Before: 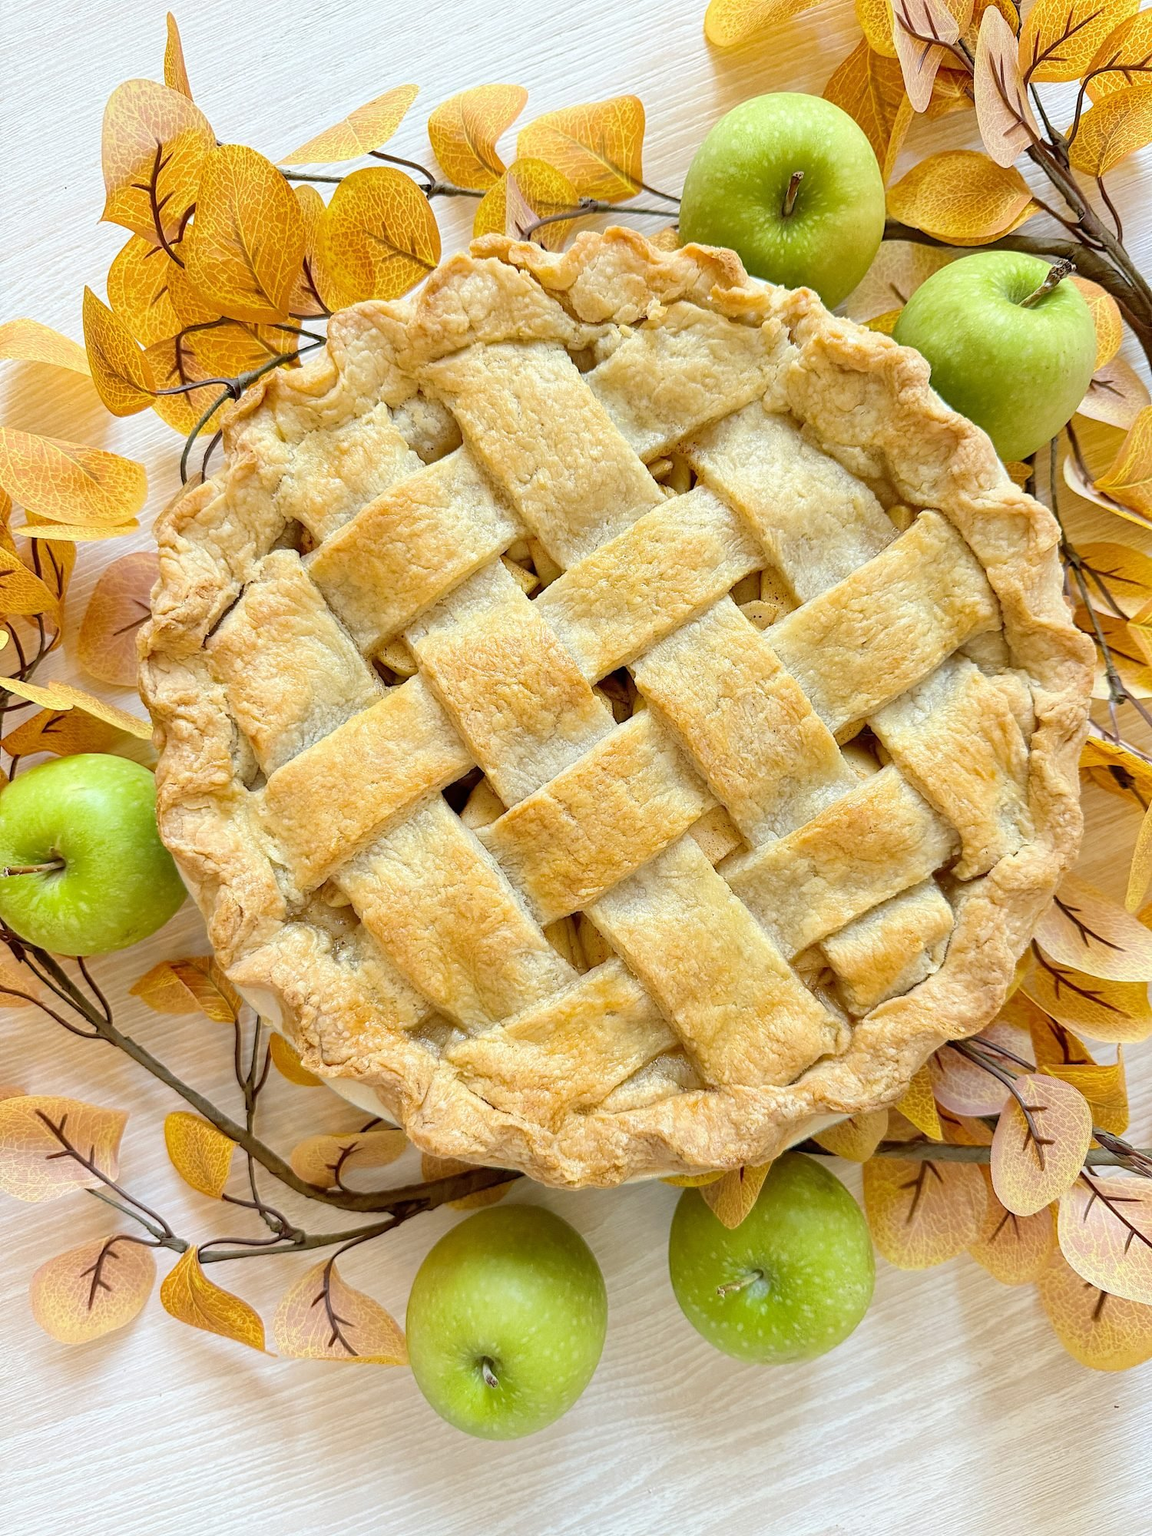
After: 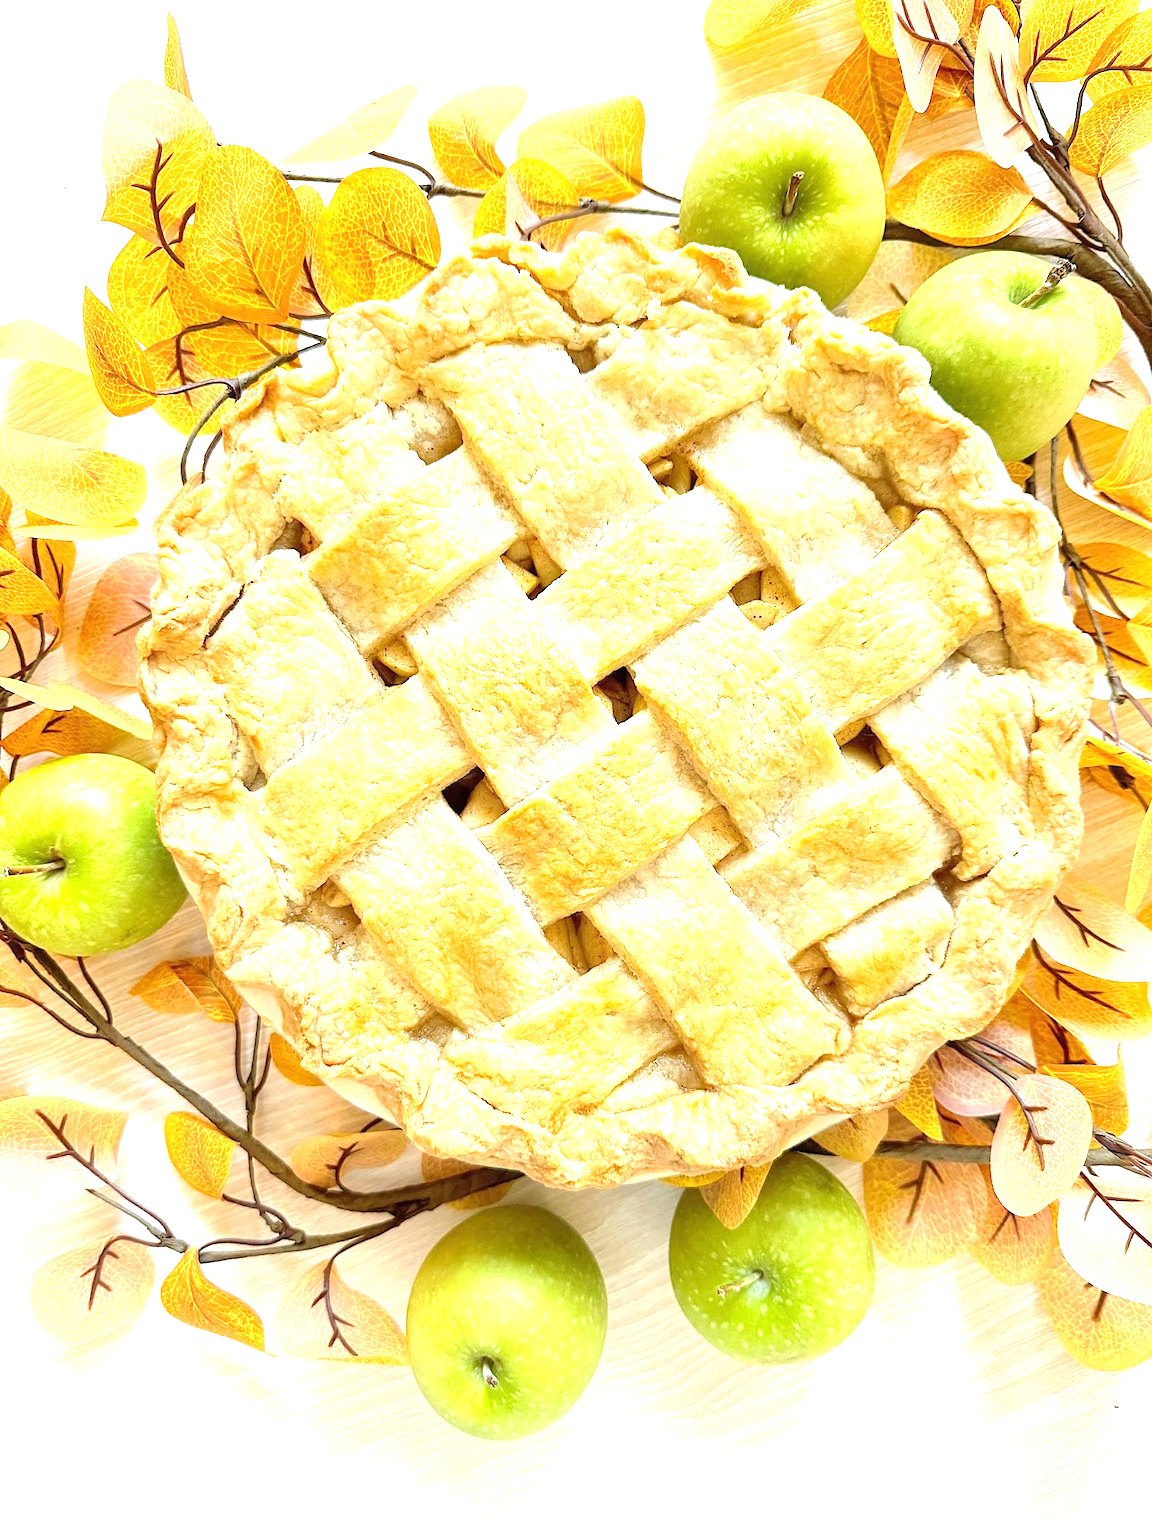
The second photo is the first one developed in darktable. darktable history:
exposure: black level correction 0, exposure 1.167 EV, compensate highlight preservation false
